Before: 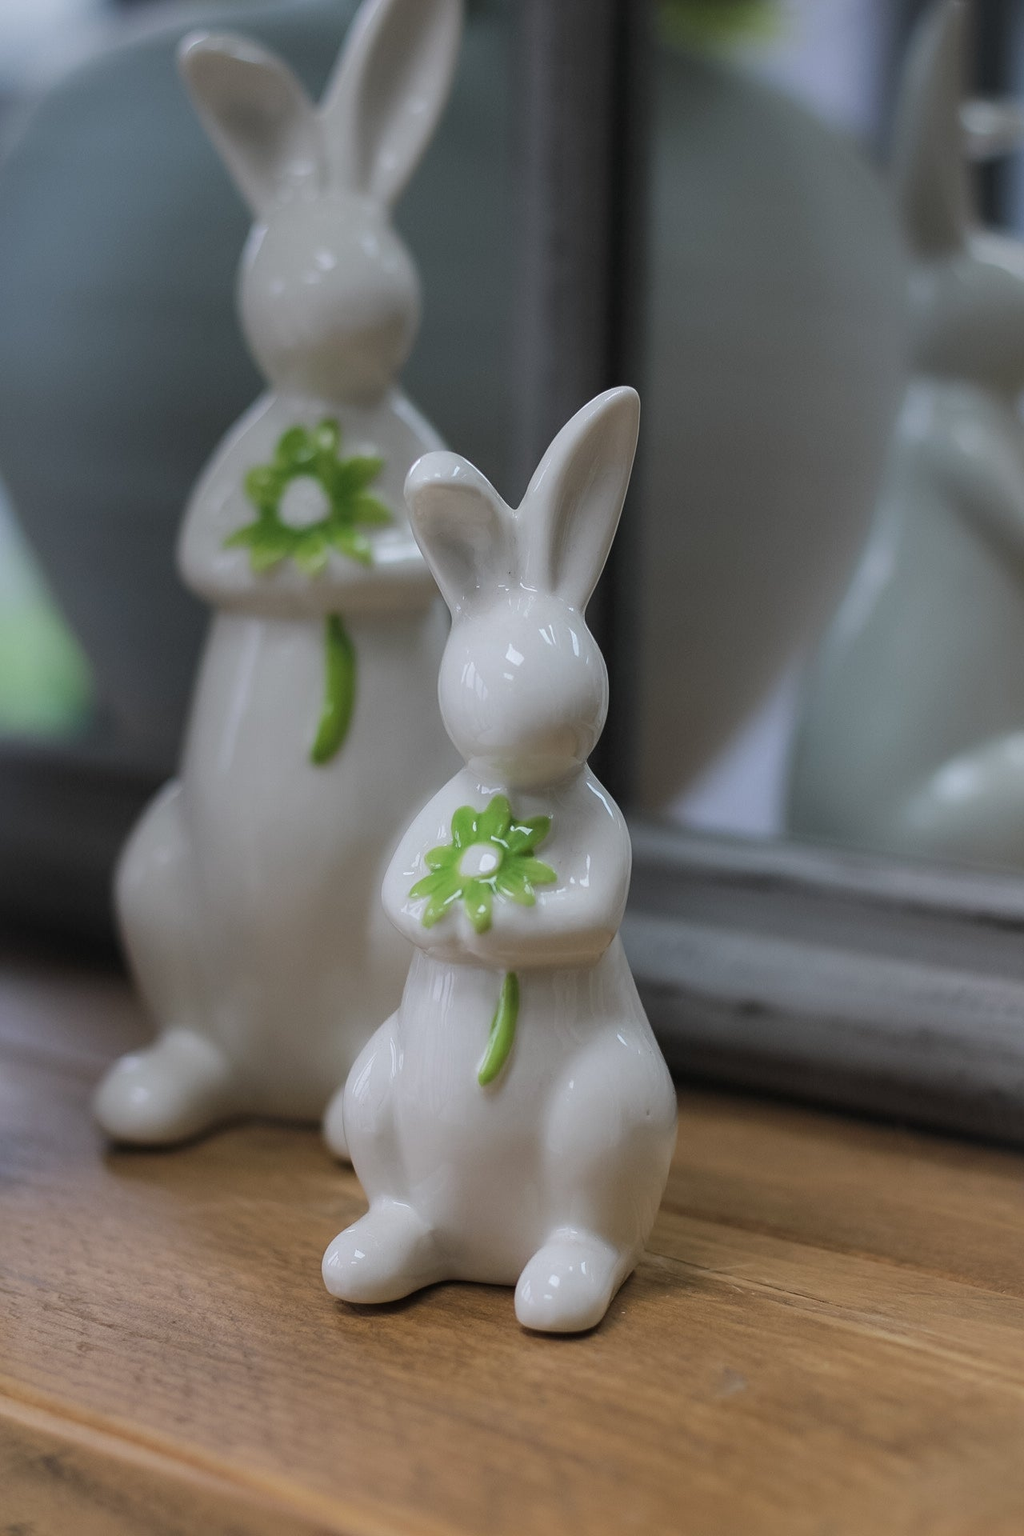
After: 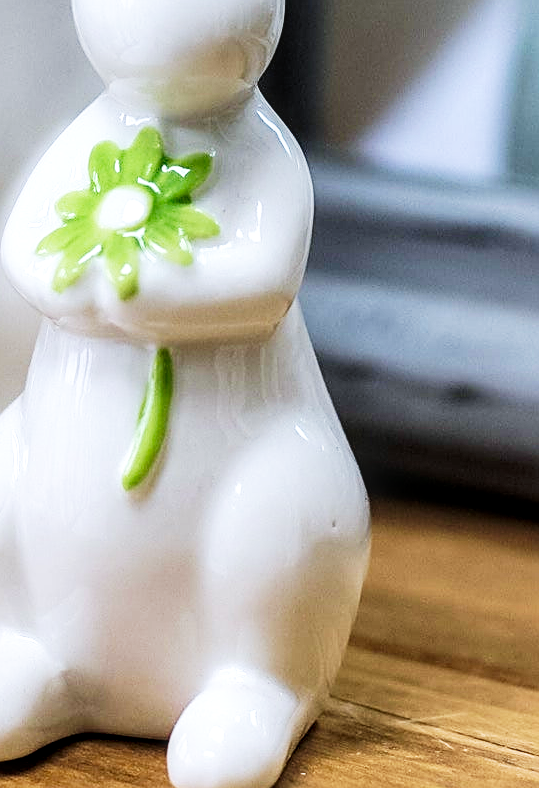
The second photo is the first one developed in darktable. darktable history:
exposure: black level correction 0.004, exposure 0.014 EV, compensate highlight preservation false
velvia: on, module defaults
white balance: red 0.974, blue 1.044
crop: left 37.221%, top 45.169%, right 20.63%, bottom 13.777%
local contrast: on, module defaults
sharpen: amount 0.478
base curve: curves: ch0 [(0, 0) (0.007, 0.004) (0.027, 0.03) (0.046, 0.07) (0.207, 0.54) (0.442, 0.872) (0.673, 0.972) (1, 1)], preserve colors none
